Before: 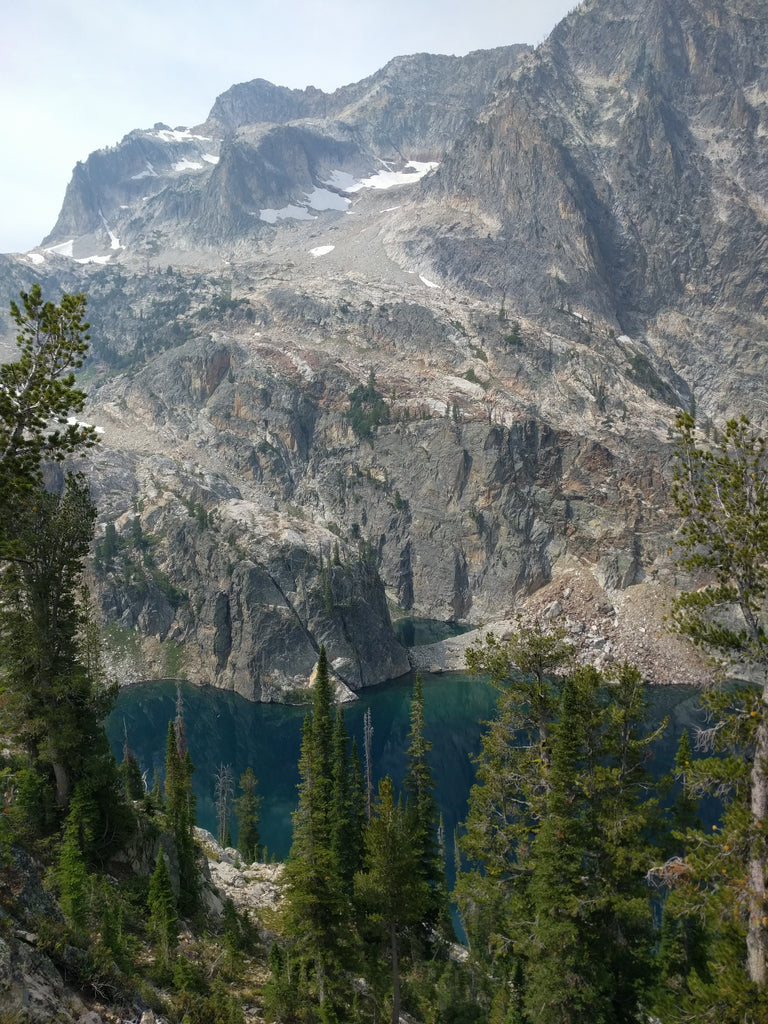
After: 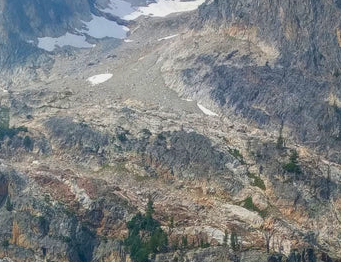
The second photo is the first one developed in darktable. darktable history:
exposure: exposure -0.465 EV, compensate exposure bias true, compensate highlight preservation false
color correction: highlights b* -0.025, saturation 1.81
local contrast: detail 130%
crop: left 28.911%, top 16.859%, right 26.617%, bottom 57.491%
